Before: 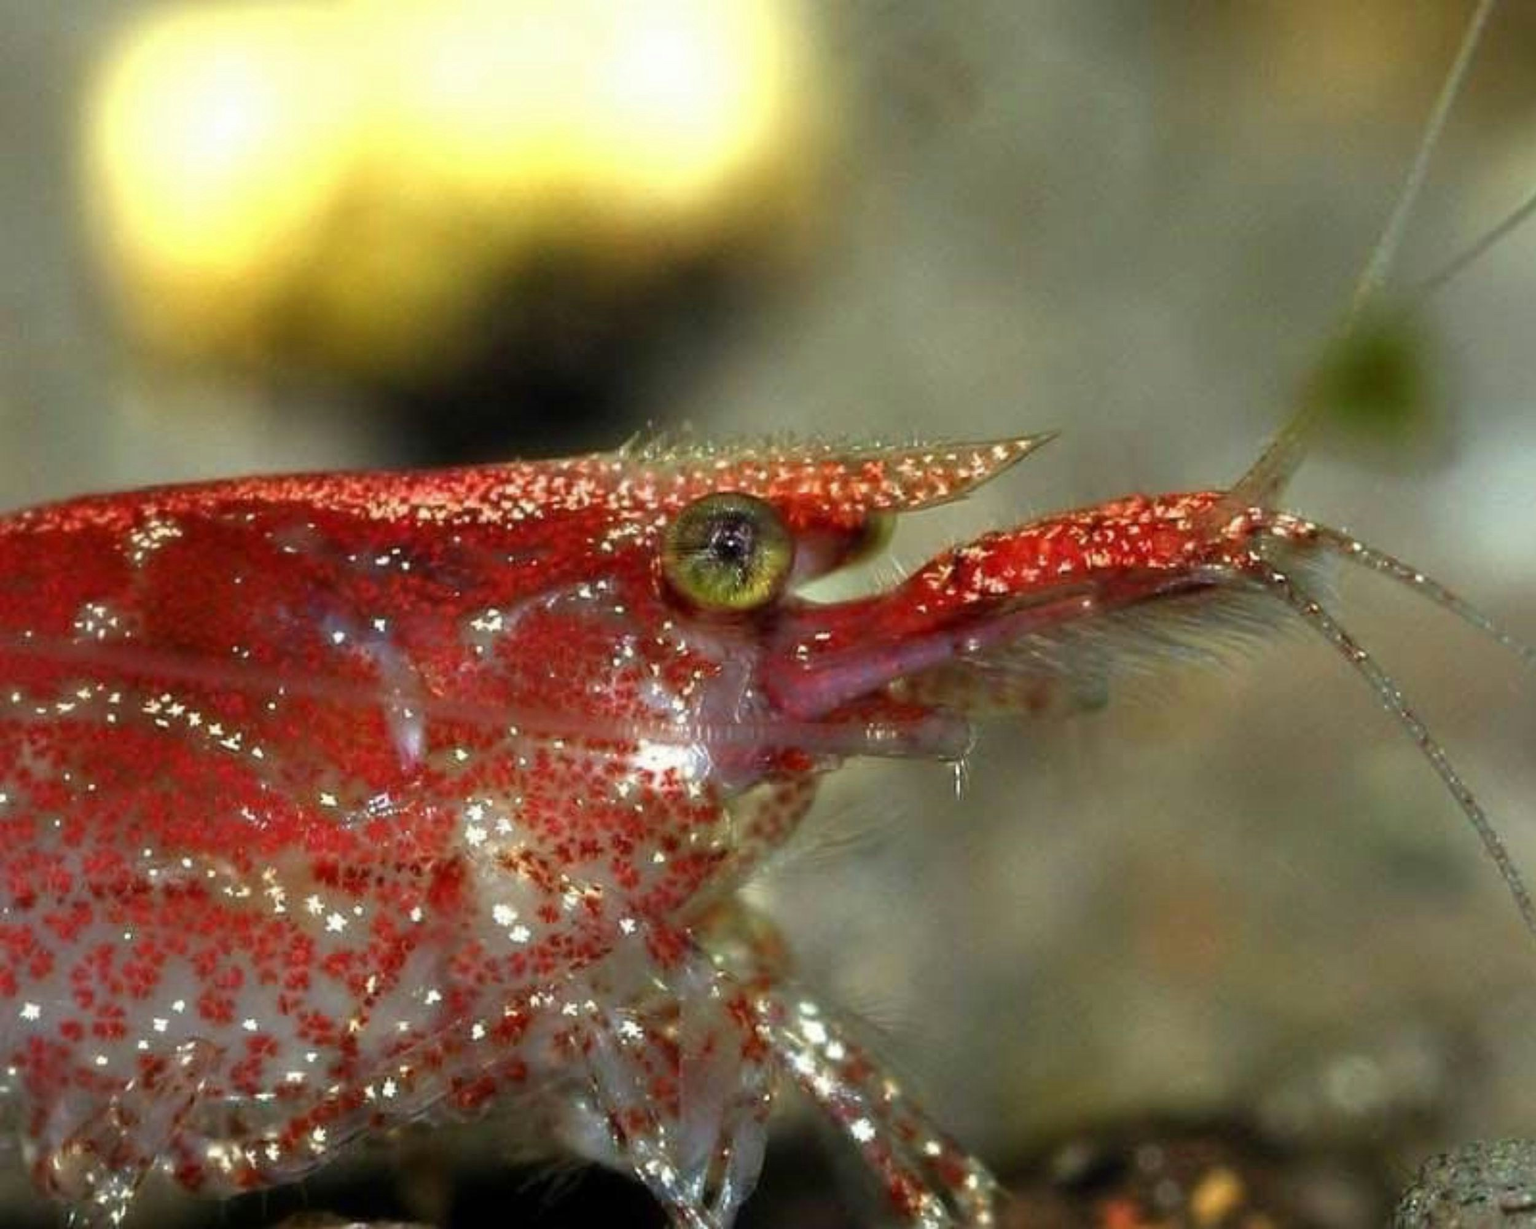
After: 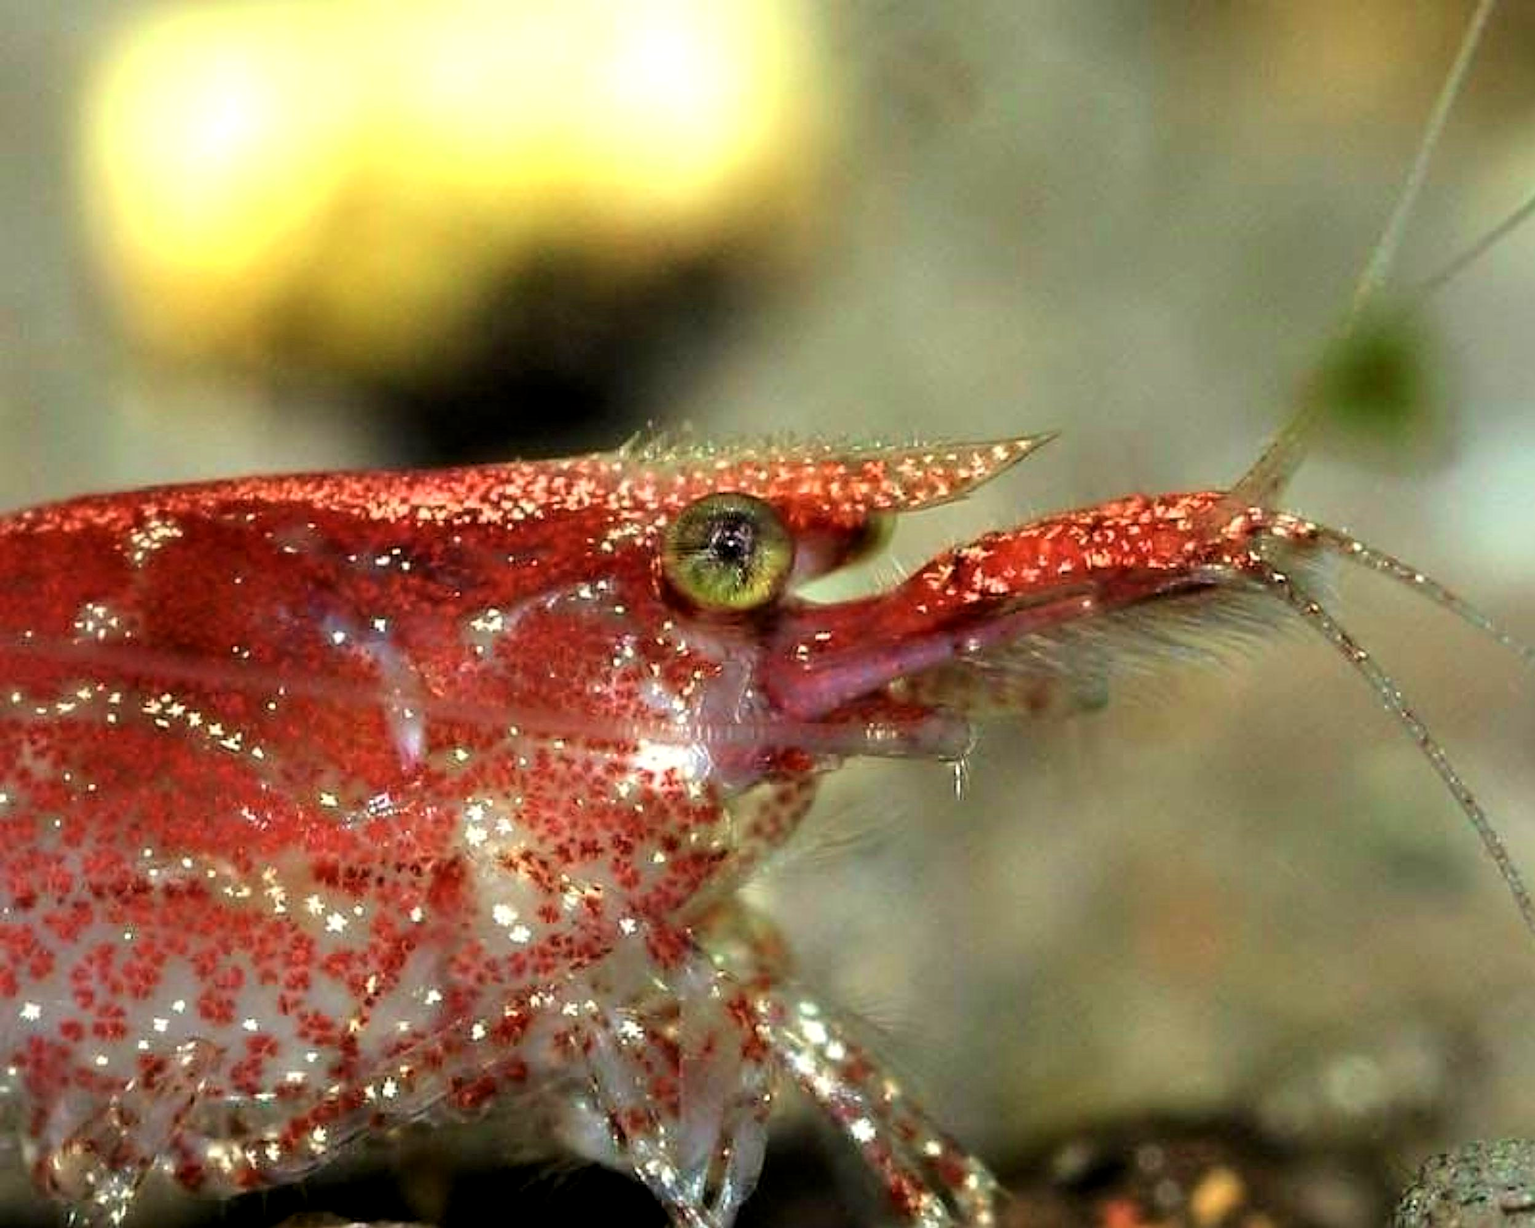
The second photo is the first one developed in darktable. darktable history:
tone equalizer: on, module defaults
levels: levels [0.031, 0.5, 0.969]
sharpen: on, module defaults
tone curve: curves: ch0 [(0, 0.01) (0.052, 0.045) (0.136, 0.133) (0.29, 0.332) (0.453, 0.531) (0.676, 0.751) (0.89, 0.919) (1, 1)]; ch1 [(0, 0) (0.094, 0.081) (0.285, 0.299) (0.385, 0.403) (0.447, 0.429) (0.495, 0.496) (0.544, 0.552) (0.589, 0.612) (0.722, 0.728) (1, 1)]; ch2 [(0, 0) (0.257, 0.217) (0.43, 0.421) (0.498, 0.507) (0.531, 0.544) (0.56, 0.579) (0.625, 0.642) (1, 1)], color space Lab, independent channels, preserve colors none
